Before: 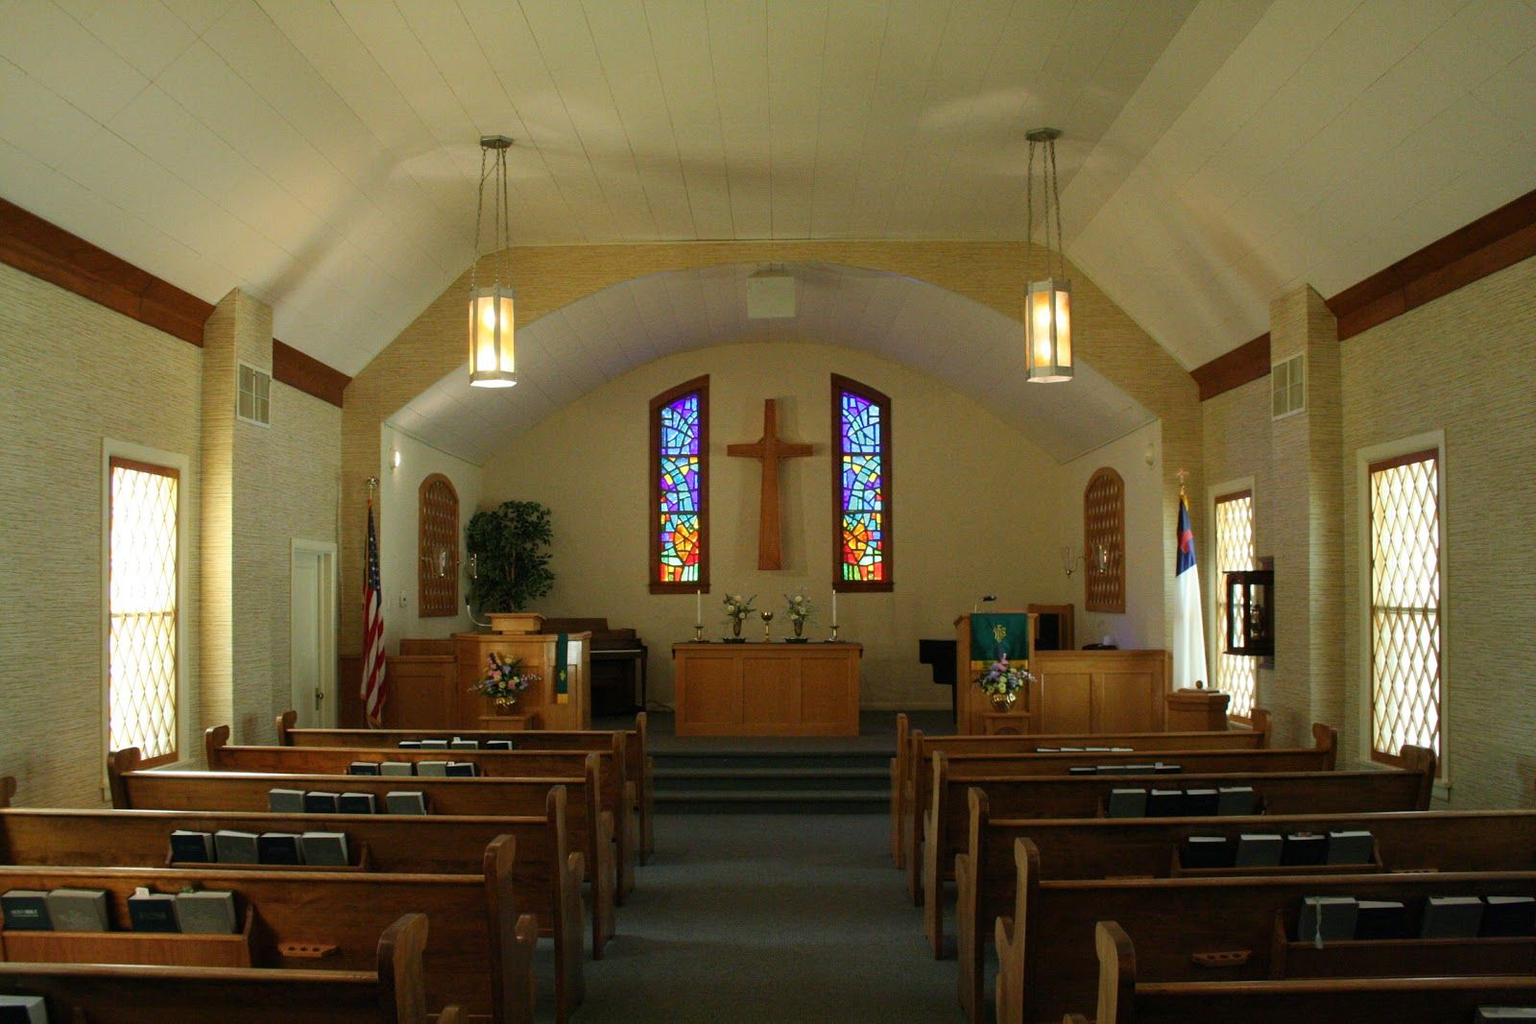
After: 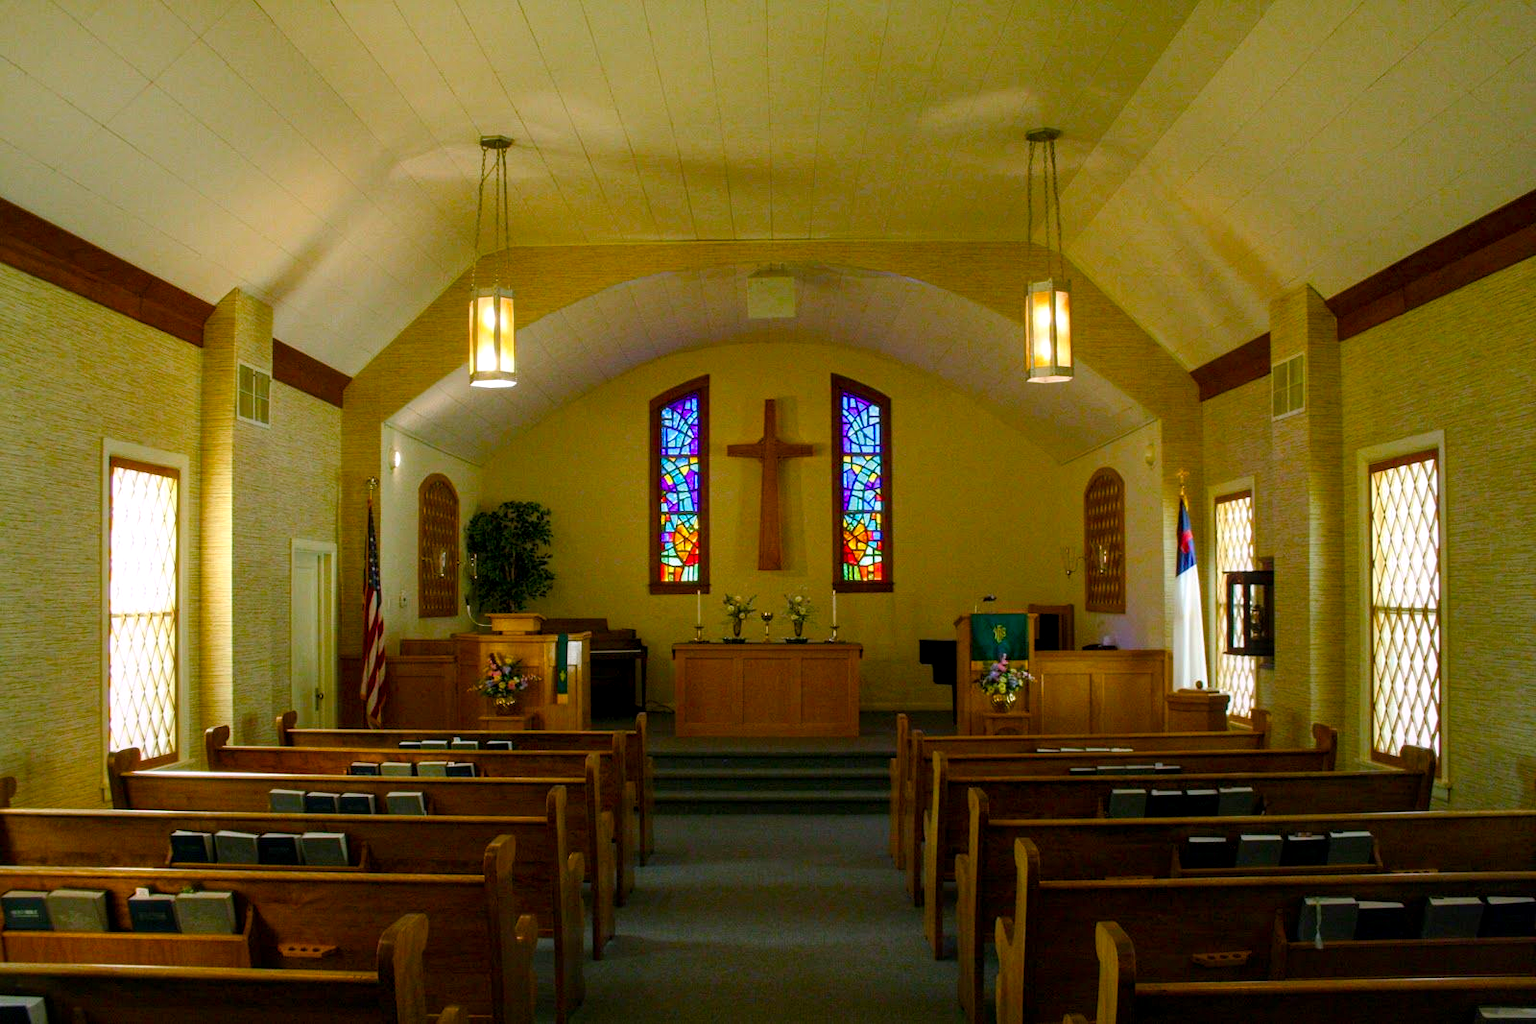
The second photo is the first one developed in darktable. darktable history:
local contrast: on, module defaults
color balance rgb: highlights gain › chroma 2.058%, highlights gain › hue 292.1°, perceptual saturation grading › global saturation 40.371%, perceptual saturation grading › highlights -24.877%, perceptual saturation grading › mid-tones 34.293%, perceptual saturation grading › shadows 35.178%, global vibrance 20%
